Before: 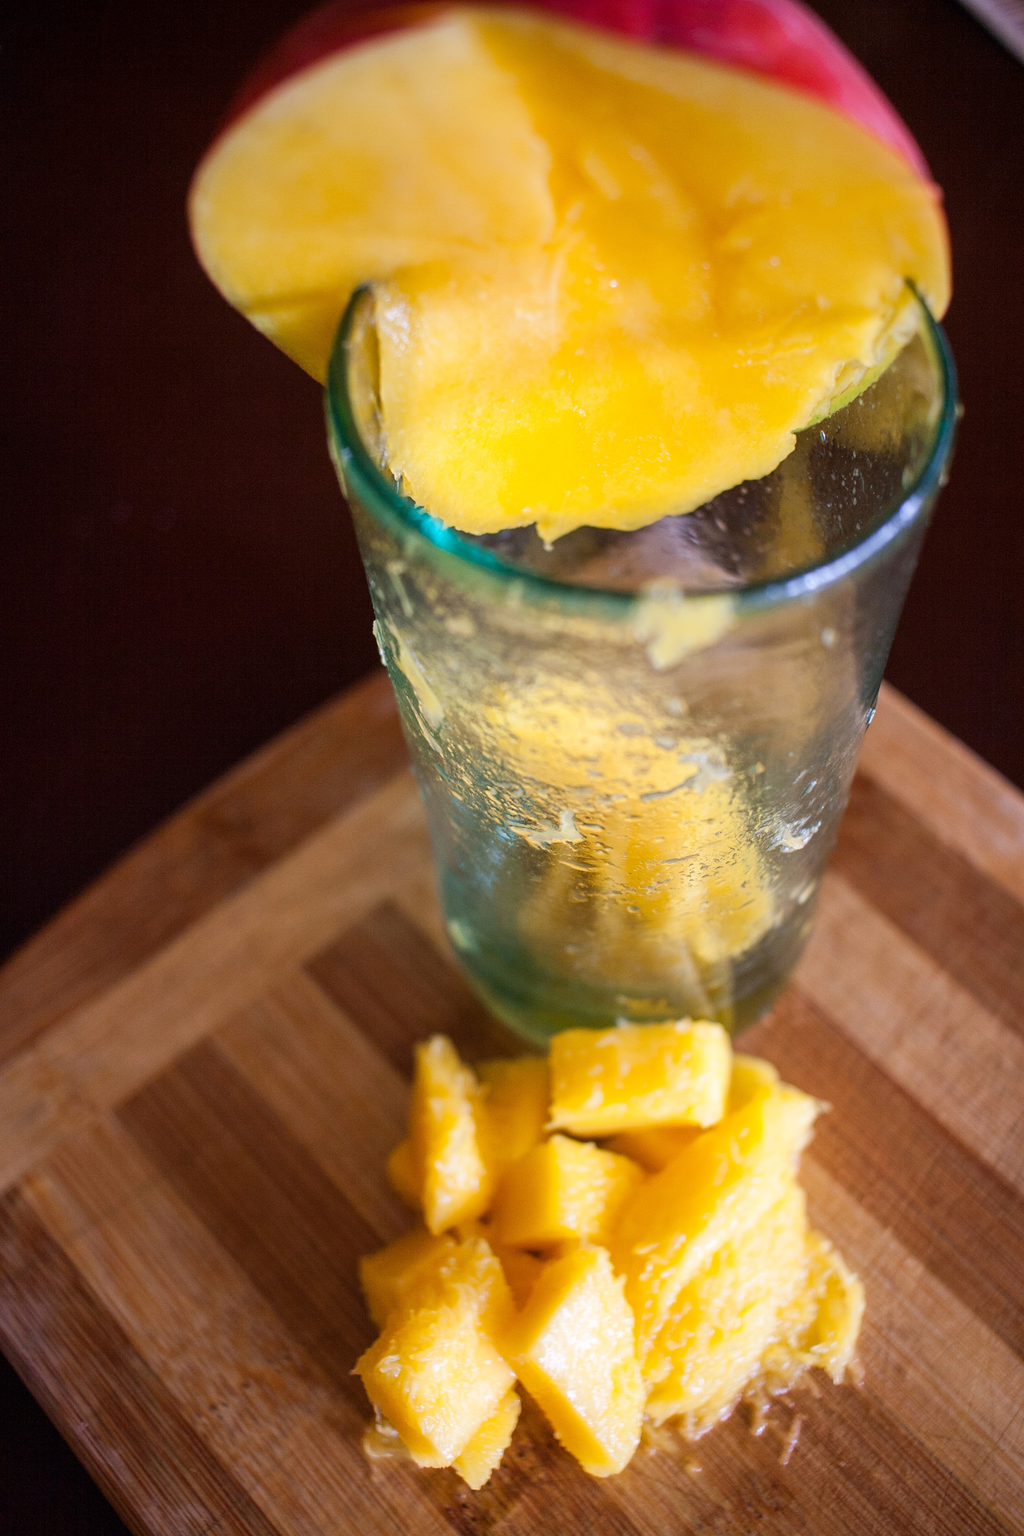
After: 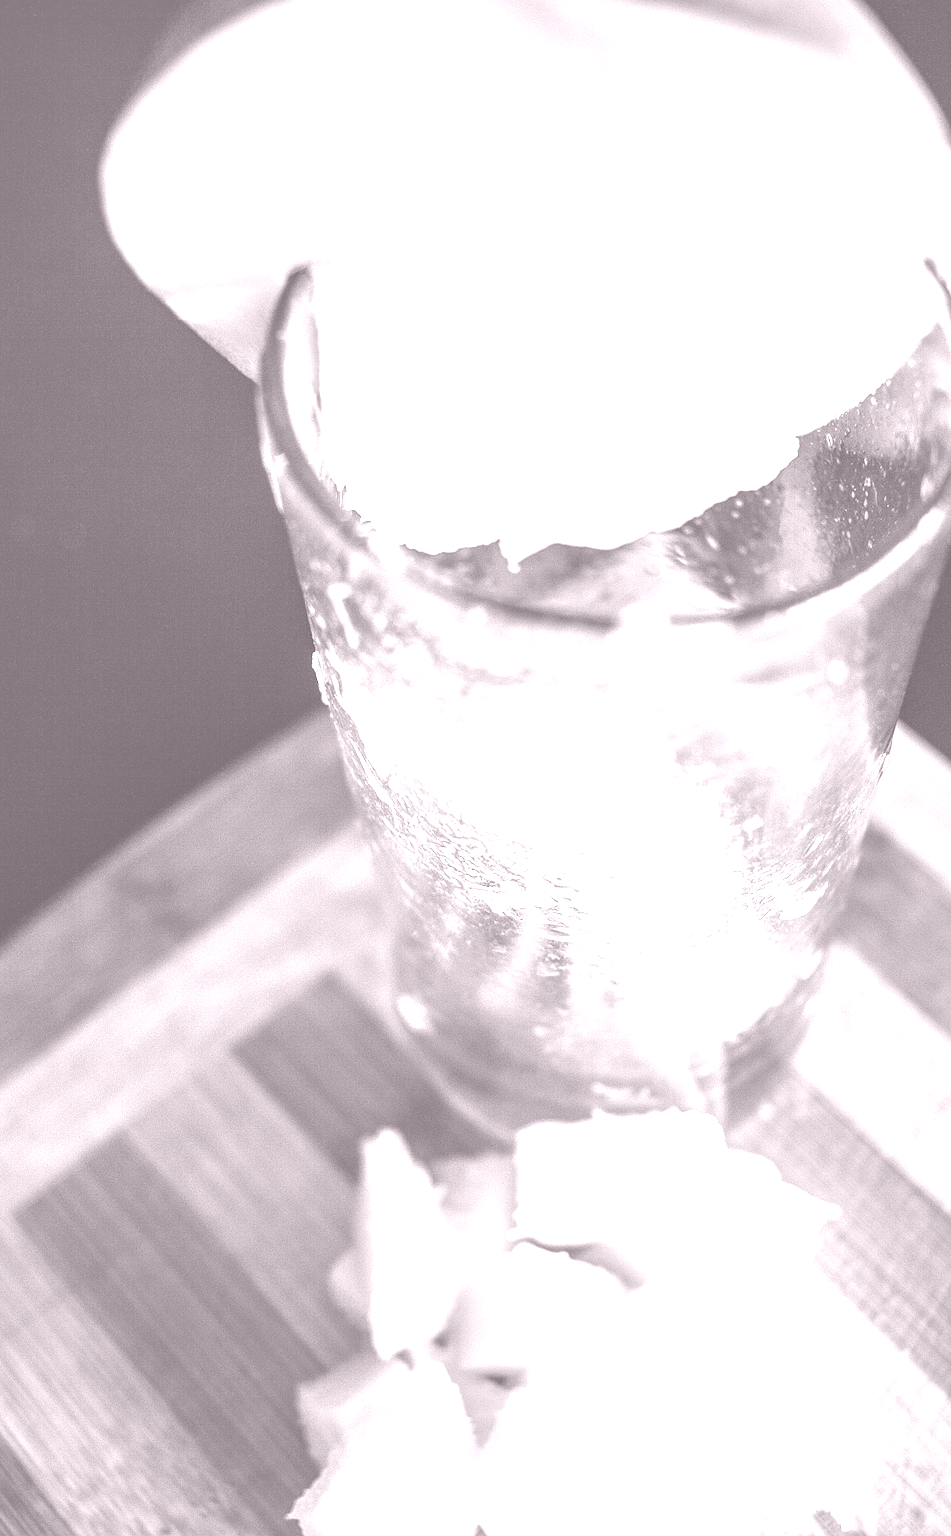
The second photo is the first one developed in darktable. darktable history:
local contrast: highlights 59%, detail 145%
sharpen: on, module defaults
color correction: highlights a* 2.72, highlights b* 22.8
crop: left 9.929%, top 3.475%, right 9.188%, bottom 9.529%
tone equalizer: -8 EV -0.417 EV, -7 EV -0.389 EV, -6 EV -0.333 EV, -5 EV -0.222 EV, -3 EV 0.222 EV, -2 EV 0.333 EV, -1 EV 0.389 EV, +0 EV 0.417 EV, edges refinement/feathering 500, mask exposure compensation -1.57 EV, preserve details no
colorize: hue 25.2°, saturation 83%, source mix 82%, lightness 79%, version 1
exposure: compensate highlight preservation false
